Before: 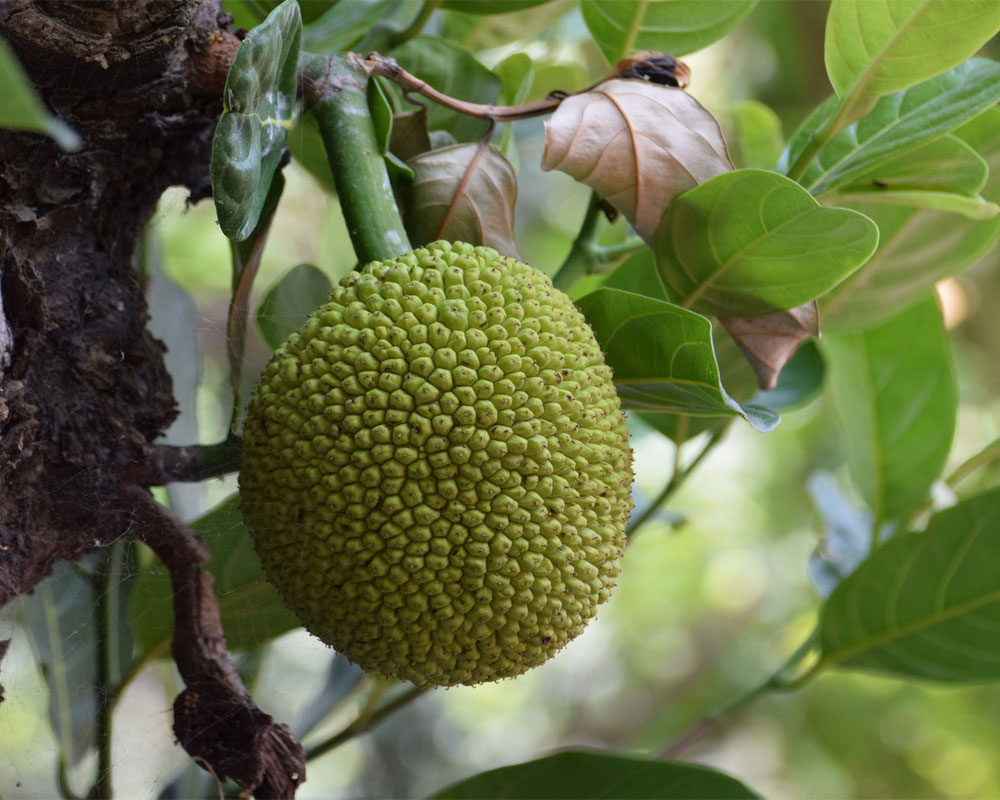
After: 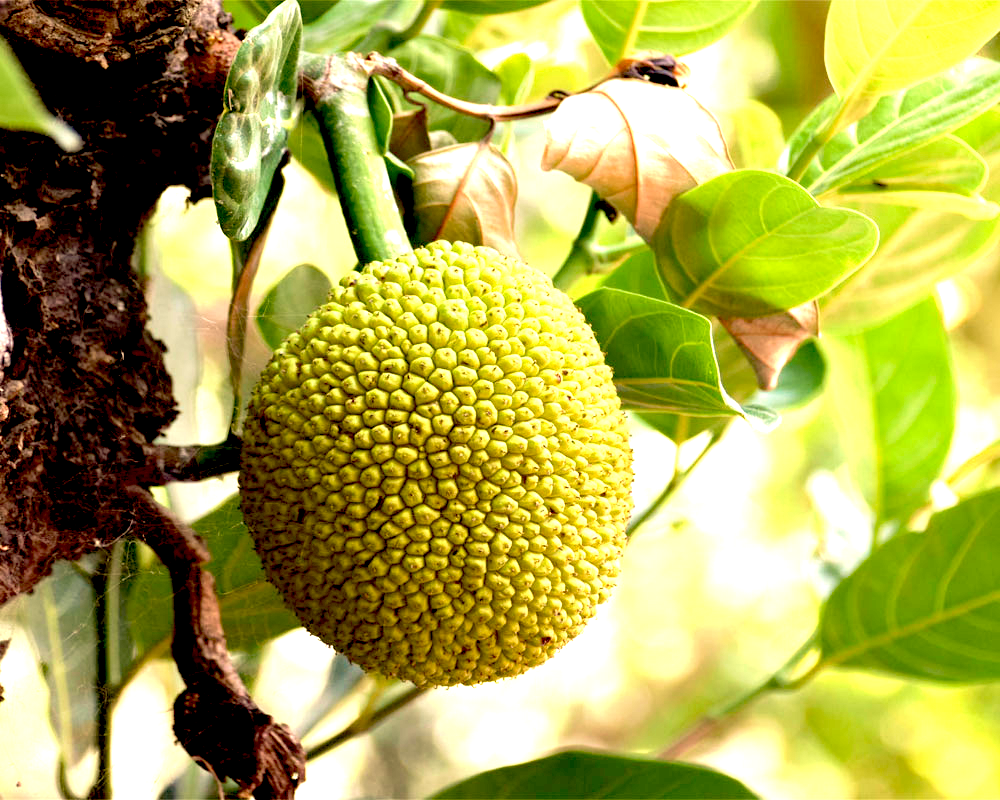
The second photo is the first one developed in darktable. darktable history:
velvia: on, module defaults
exposure: black level correction 0.016, exposure 1.774 EV, compensate highlight preservation false
white balance: red 1.138, green 0.996, blue 0.812
